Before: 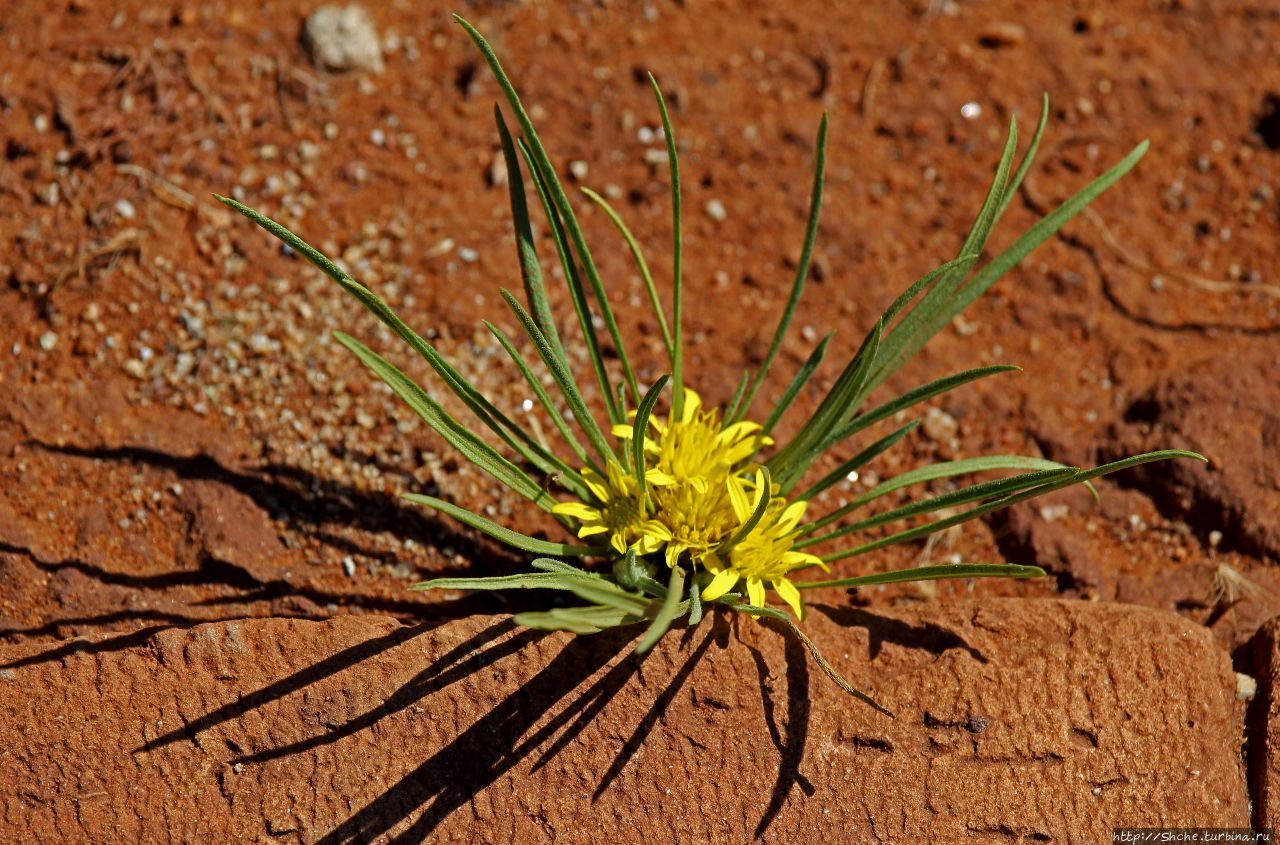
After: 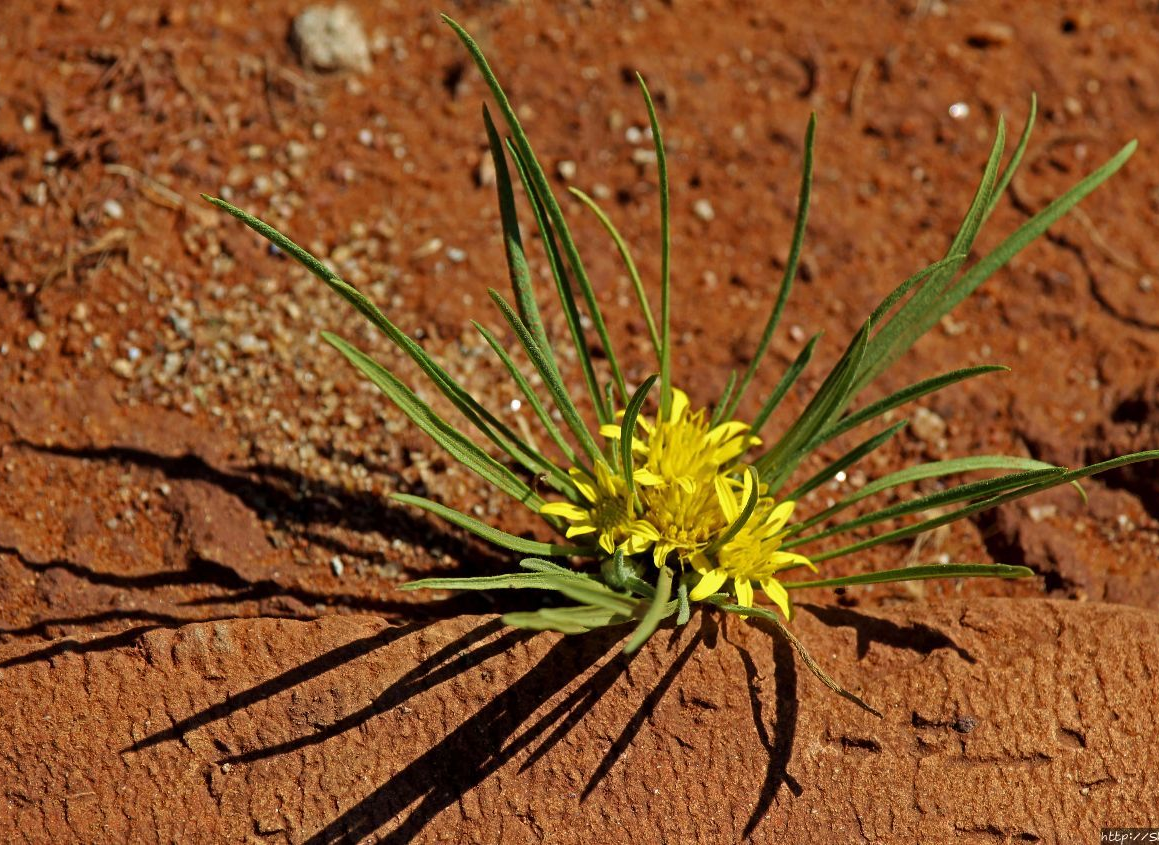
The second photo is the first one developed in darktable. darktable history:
velvia: on, module defaults
crop and rotate: left 0.979%, right 8.448%
